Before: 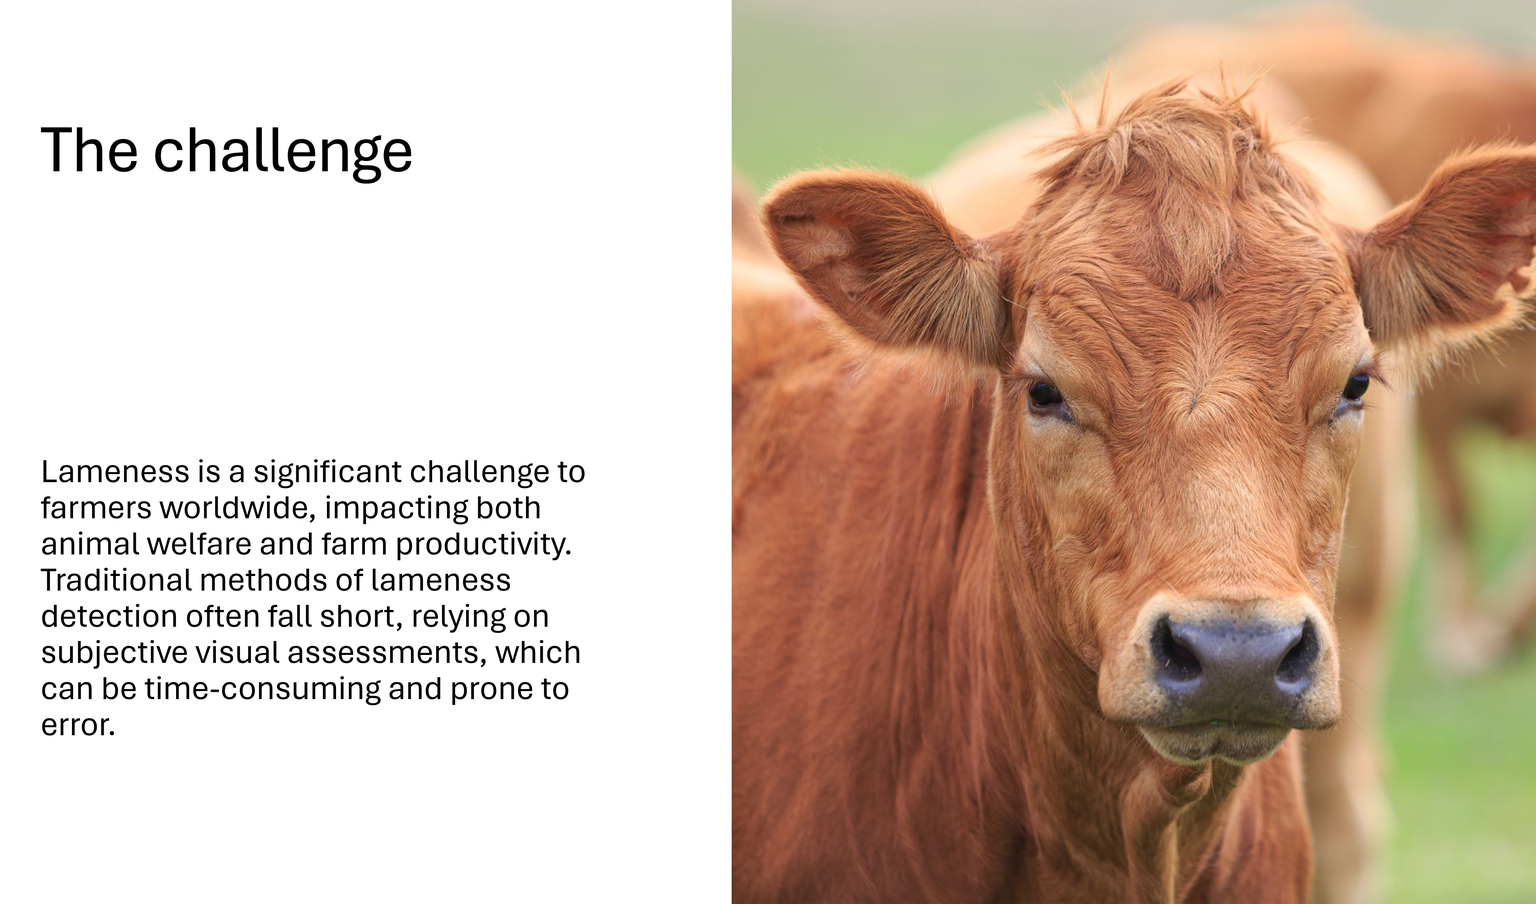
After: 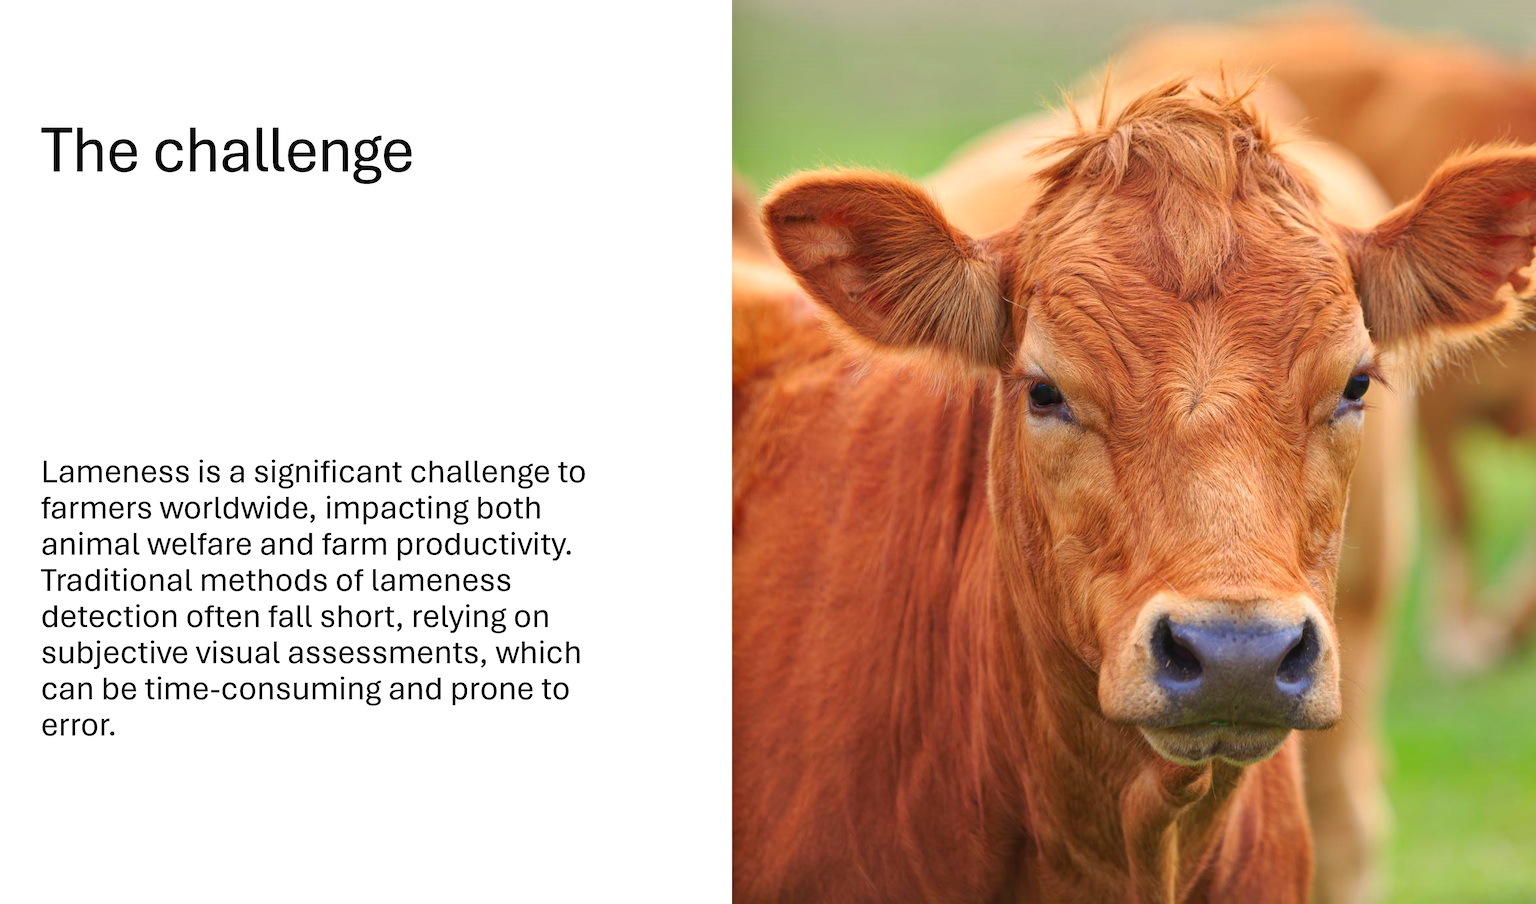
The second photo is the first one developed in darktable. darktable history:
color zones: curves: ch0 [(0, 0.613) (0.01, 0.613) (0.245, 0.448) (0.498, 0.529) (0.642, 0.665) (0.879, 0.777) (0.99, 0.613)]; ch1 [(0, 0) (0.143, 0) (0.286, 0) (0.429, 0) (0.571, 0) (0.714, 0) (0.857, 0)], mix -138.01%
shadows and highlights: shadows 5, soften with gaussian
